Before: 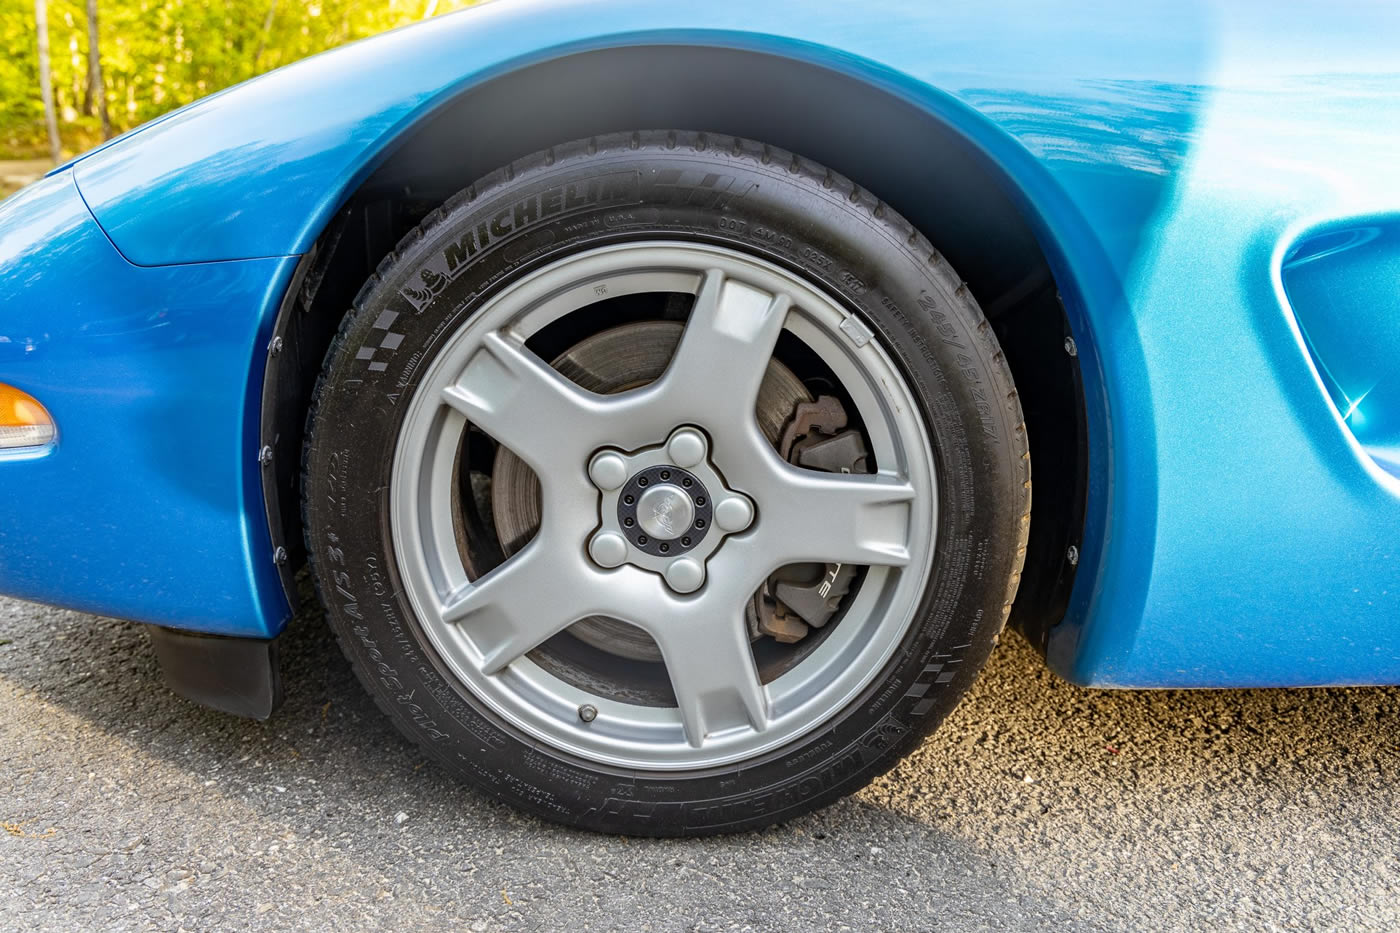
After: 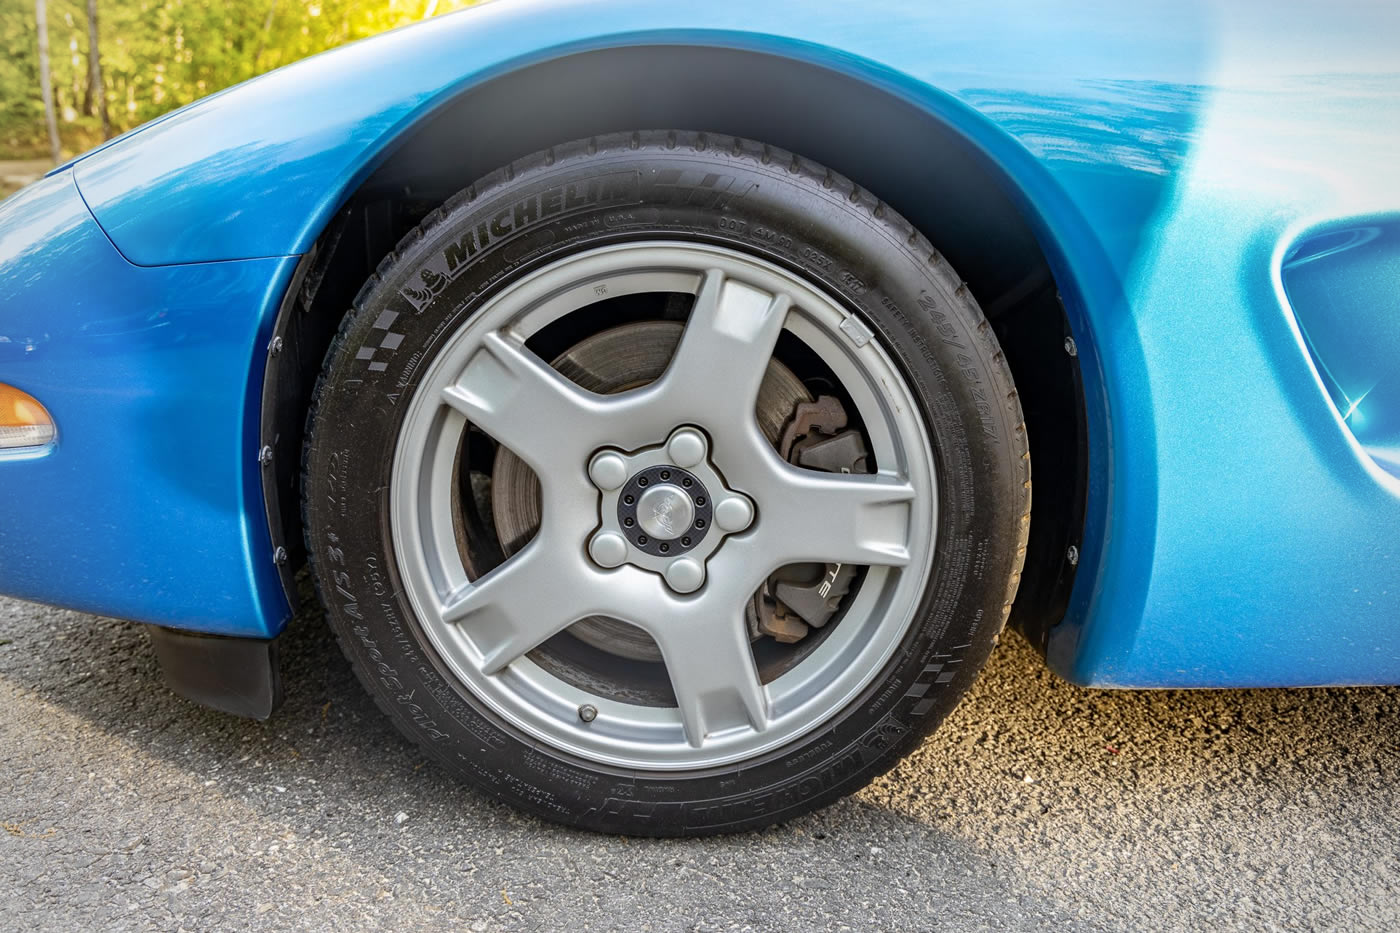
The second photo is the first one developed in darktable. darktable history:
vignetting: fall-off radius 61.2%
